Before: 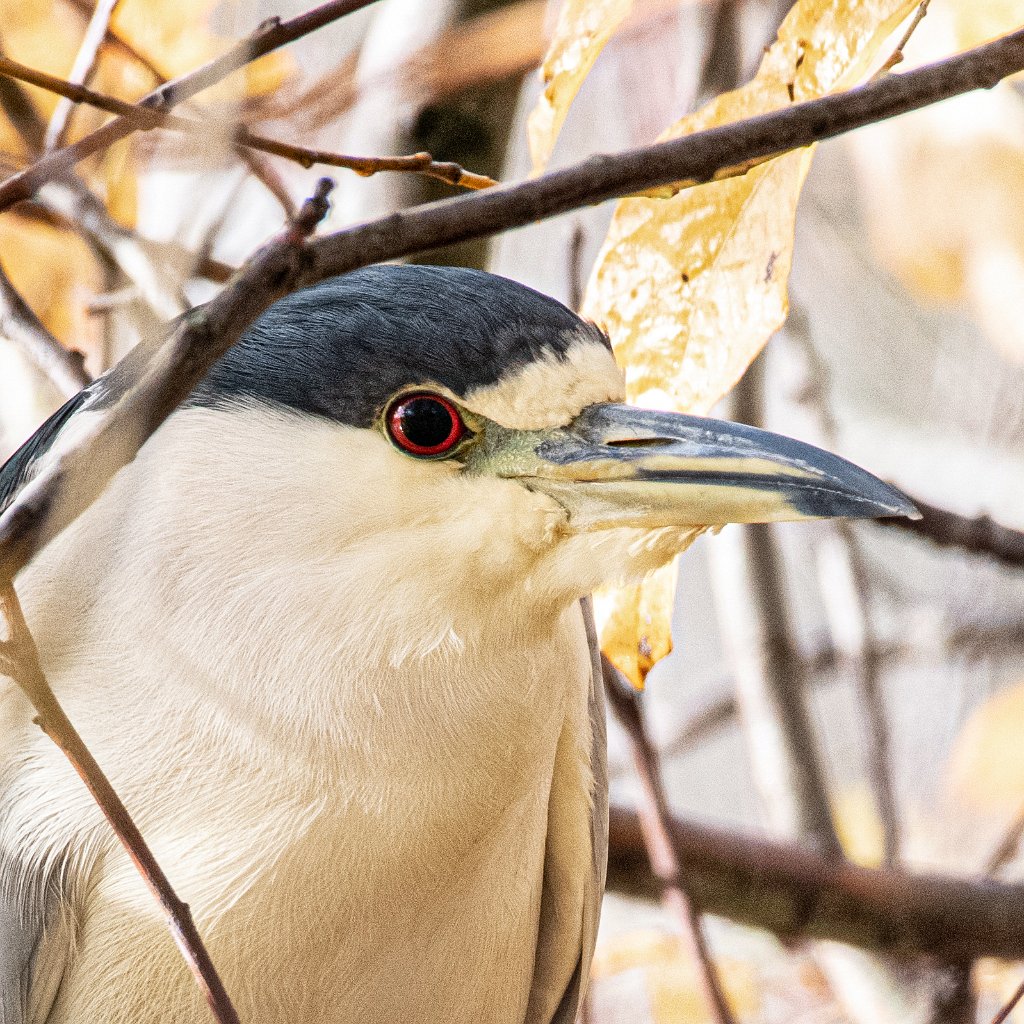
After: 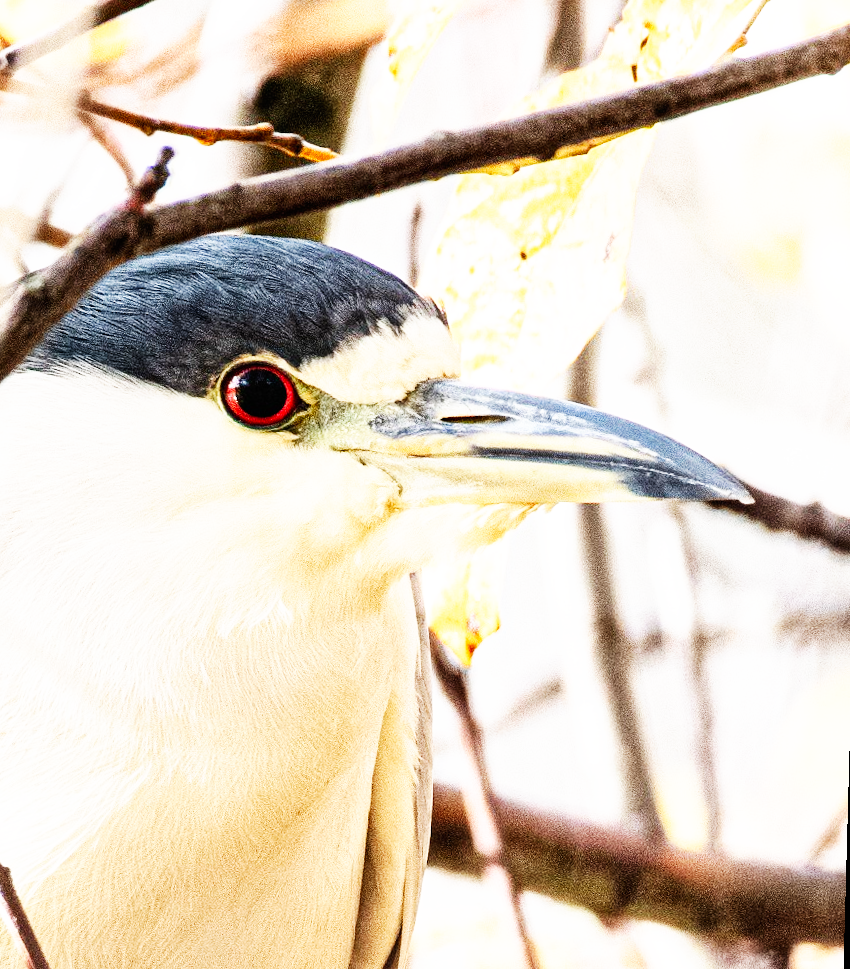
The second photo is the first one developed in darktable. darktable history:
crop: left 16.145%
rotate and perspective: rotation 1.57°, crop left 0.018, crop right 0.982, crop top 0.039, crop bottom 0.961
base curve: curves: ch0 [(0, 0) (0.007, 0.004) (0.027, 0.03) (0.046, 0.07) (0.207, 0.54) (0.442, 0.872) (0.673, 0.972) (1, 1)], preserve colors none
